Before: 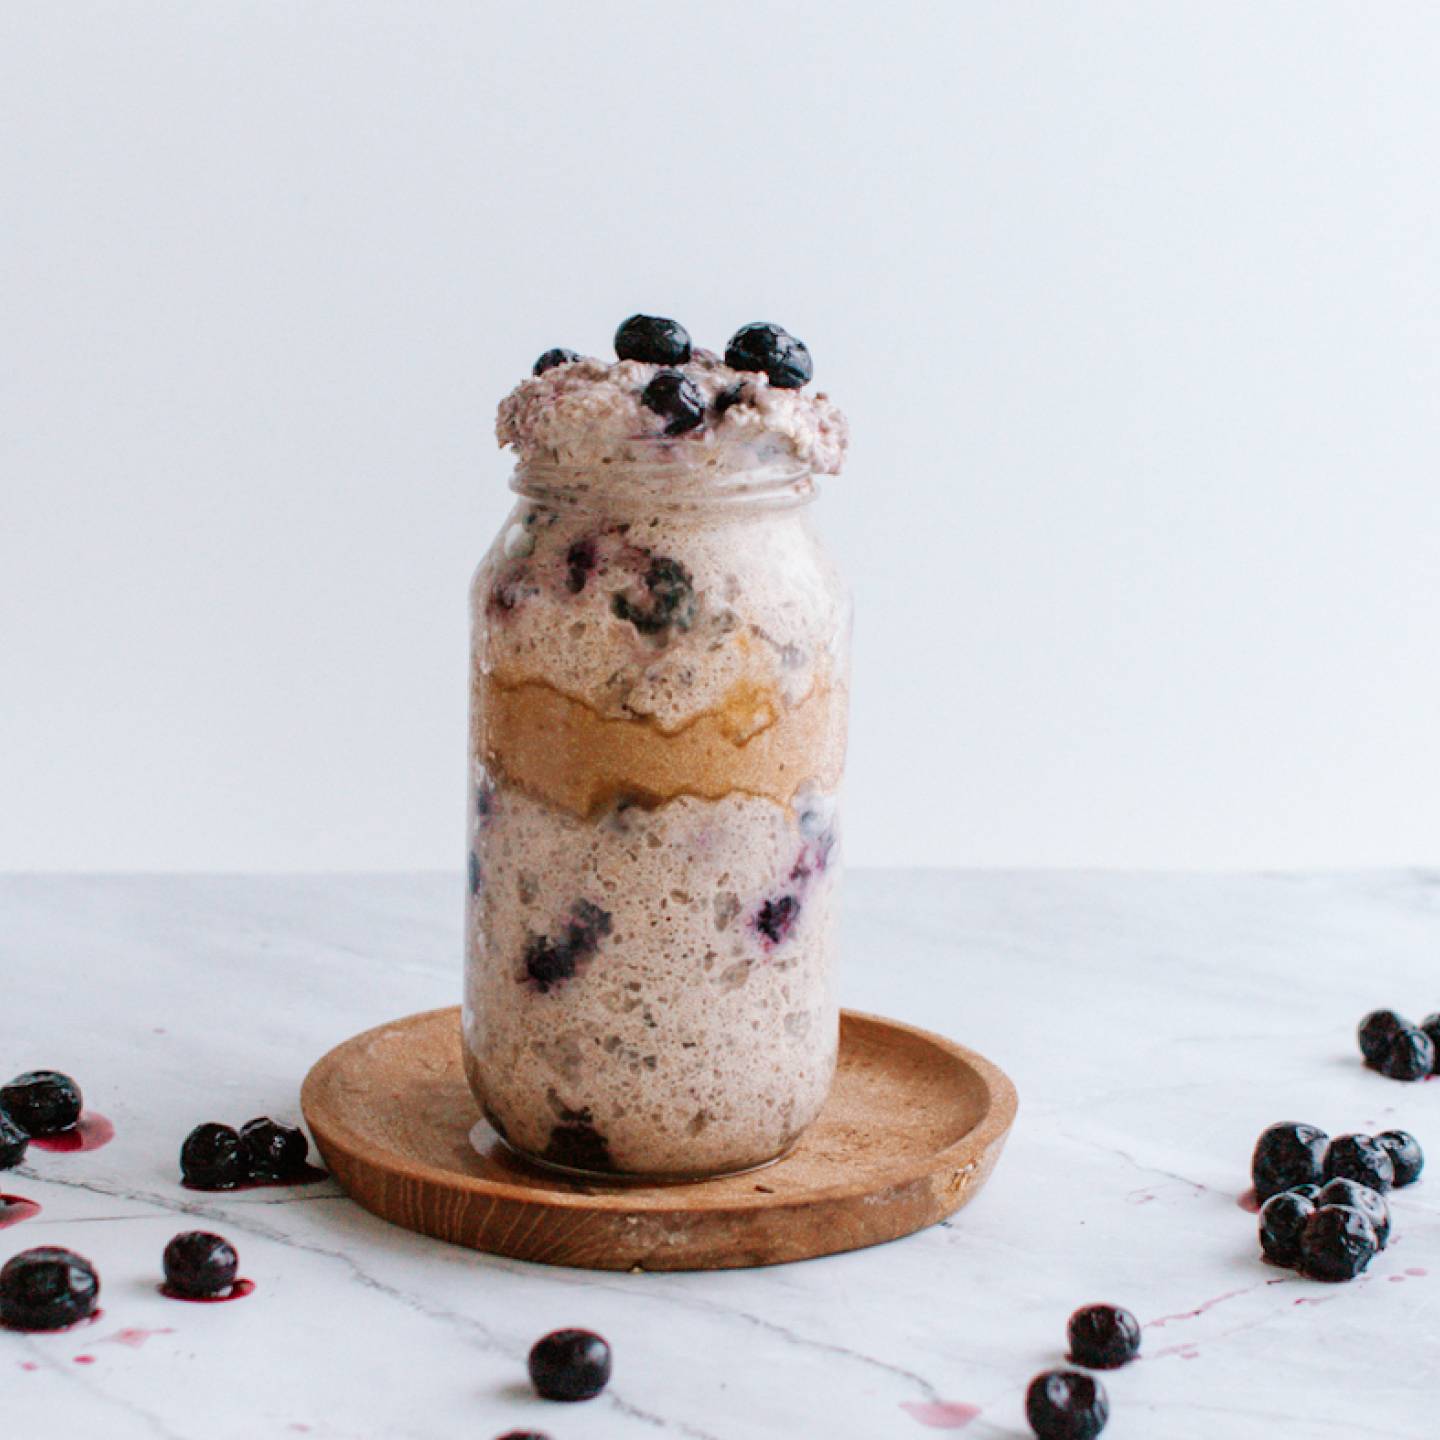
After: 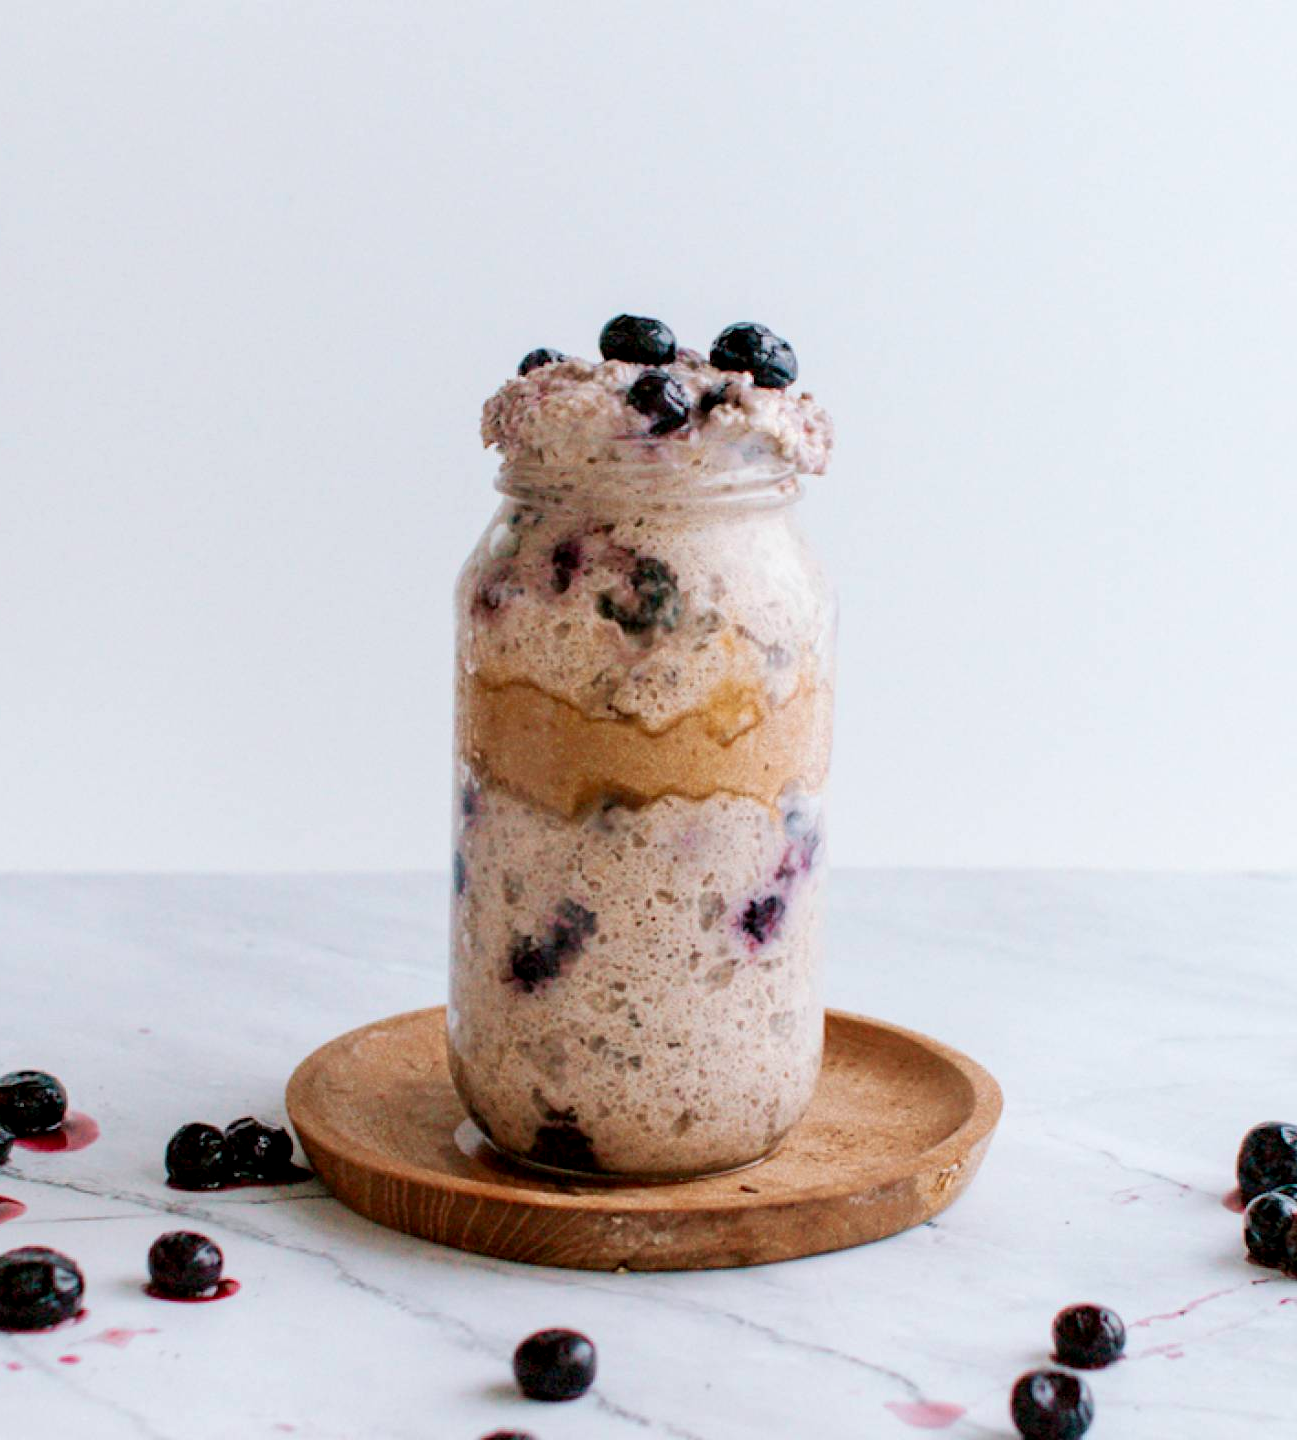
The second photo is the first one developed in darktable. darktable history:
velvia: strength 15%
exposure: black level correction 0.005, exposure 0.014 EV, compensate highlight preservation false
crop and rotate: left 1.088%, right 8.807%
